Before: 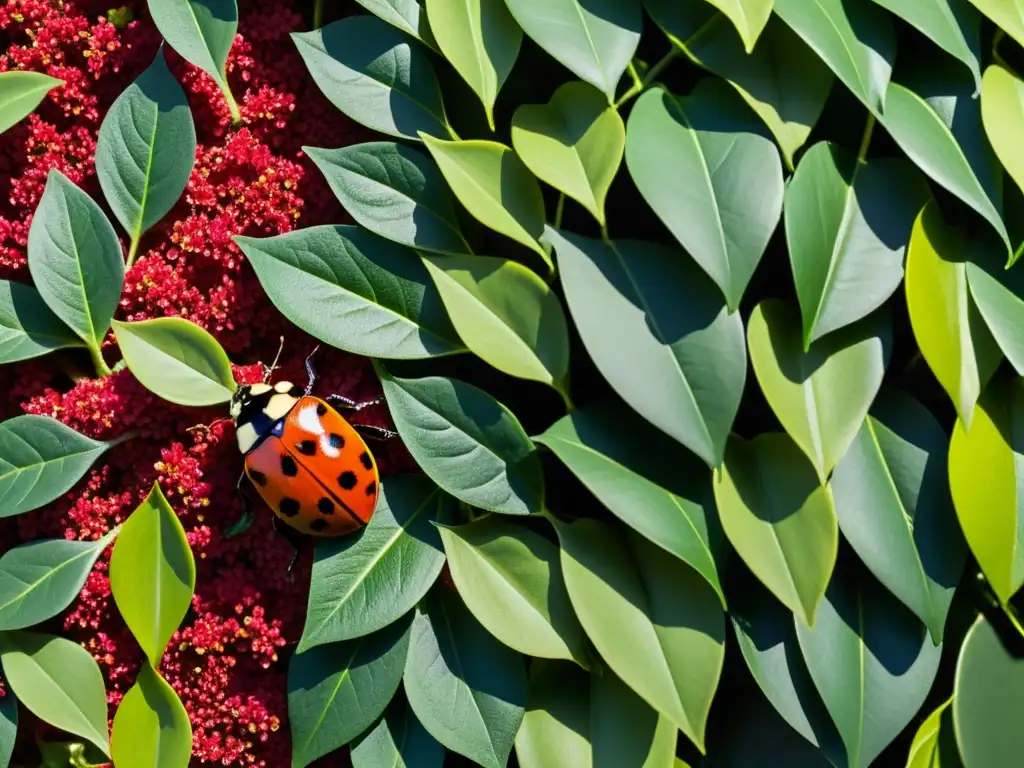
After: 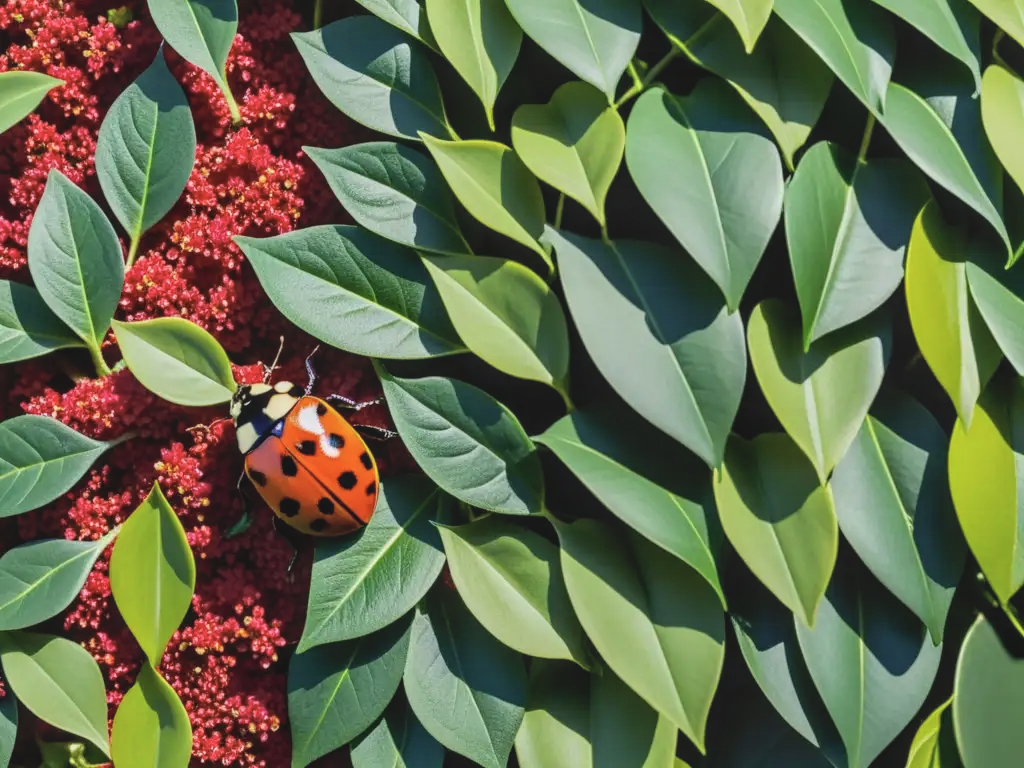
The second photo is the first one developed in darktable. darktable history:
local contrast: on, module defaults
contrast brightness saturation: contrast -0.133, brightness 0.046, saturation -0.135
